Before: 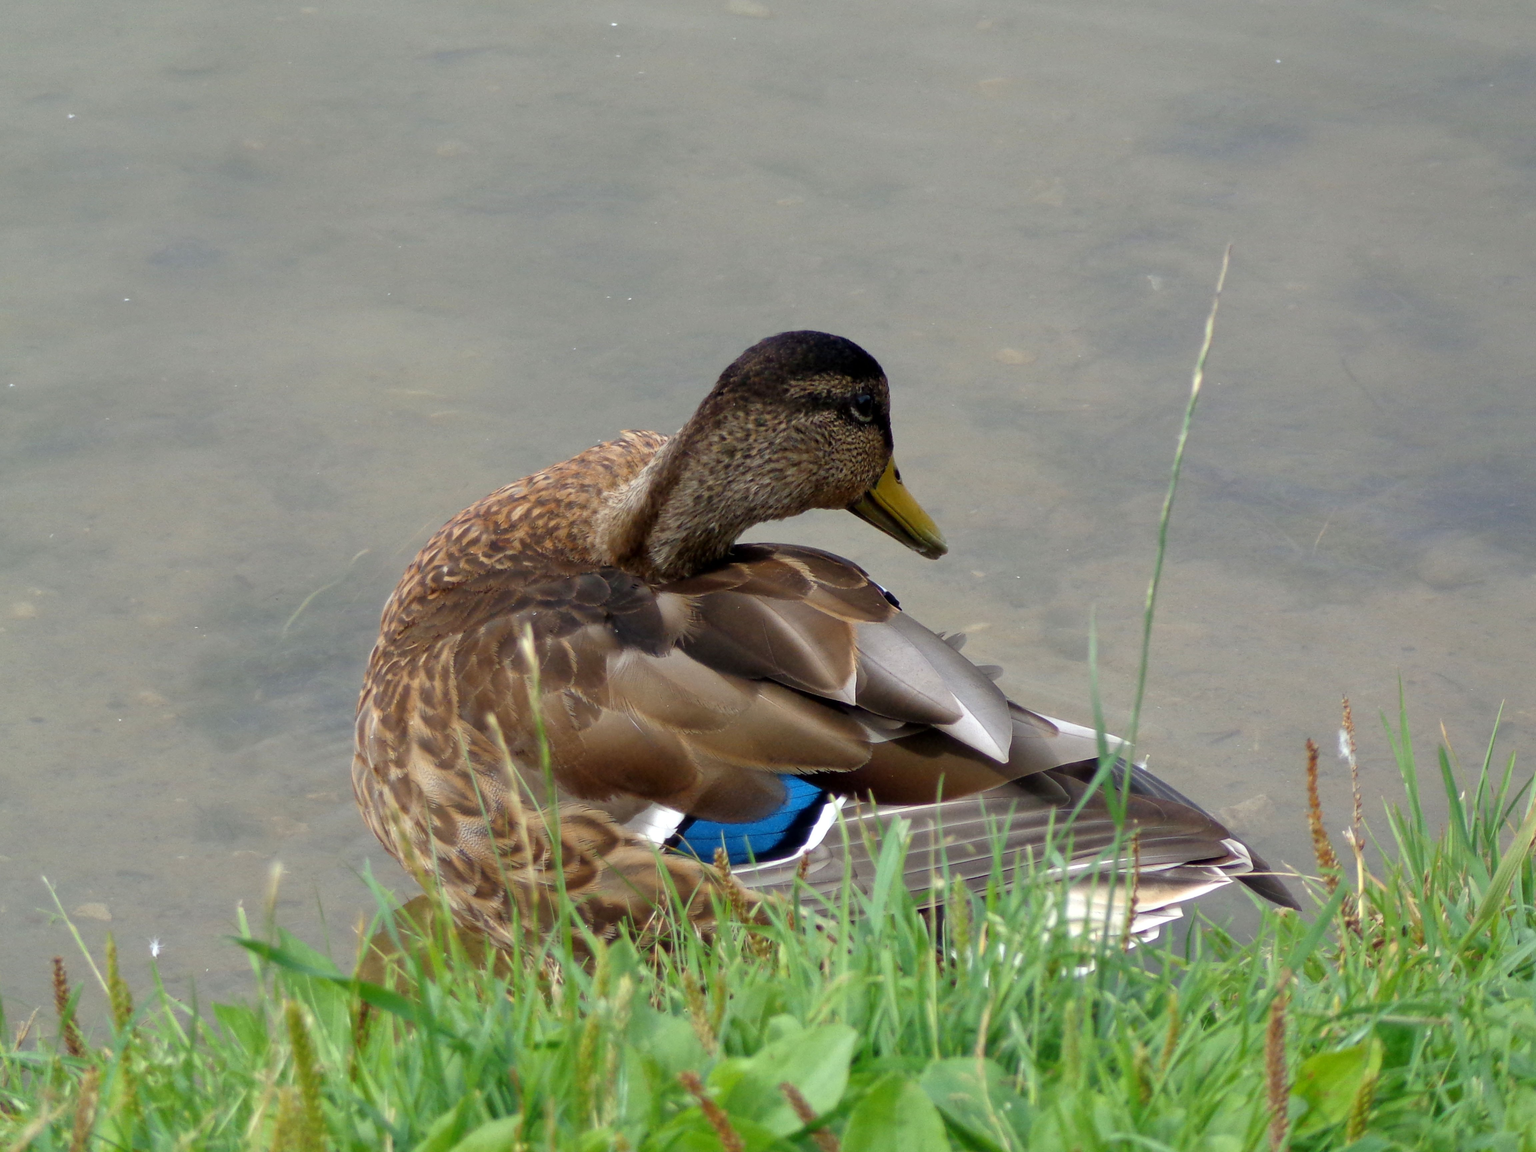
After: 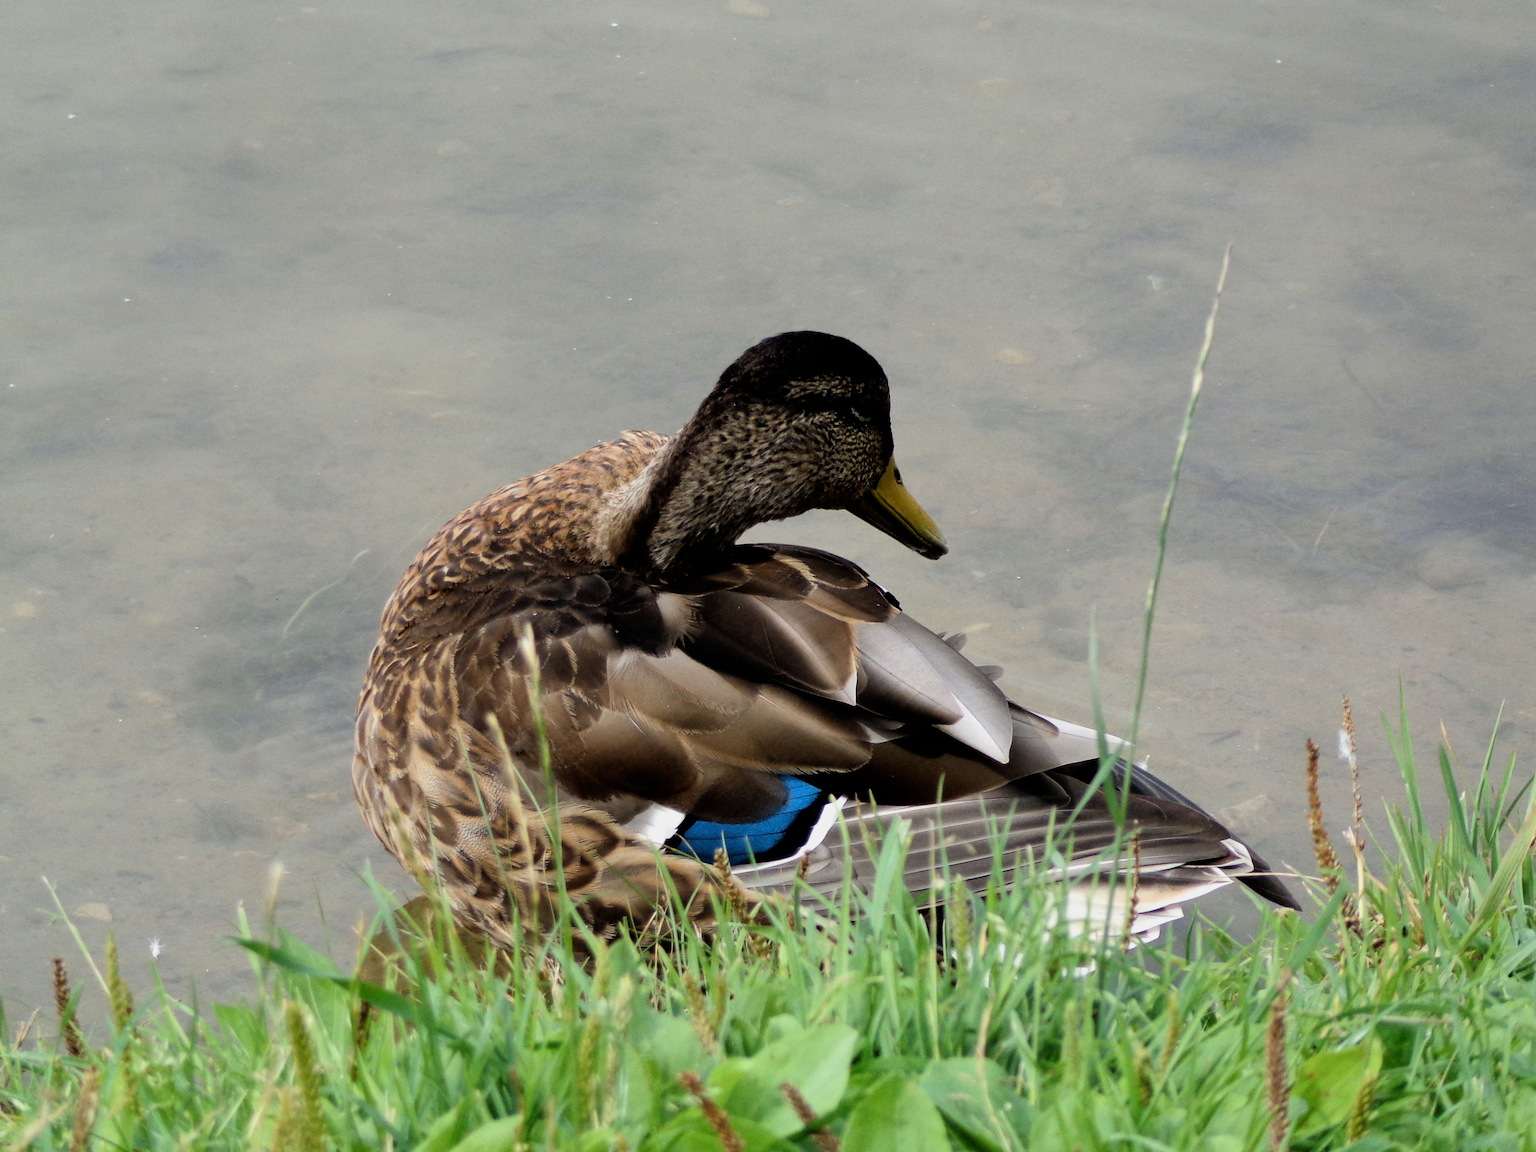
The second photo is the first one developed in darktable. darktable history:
filmic rgb: black relative exposure -5.02 EV, white relative exposure 3.51 EV, hardness 3.18, contrast 1.512, highlights saturation mix -48.63%
